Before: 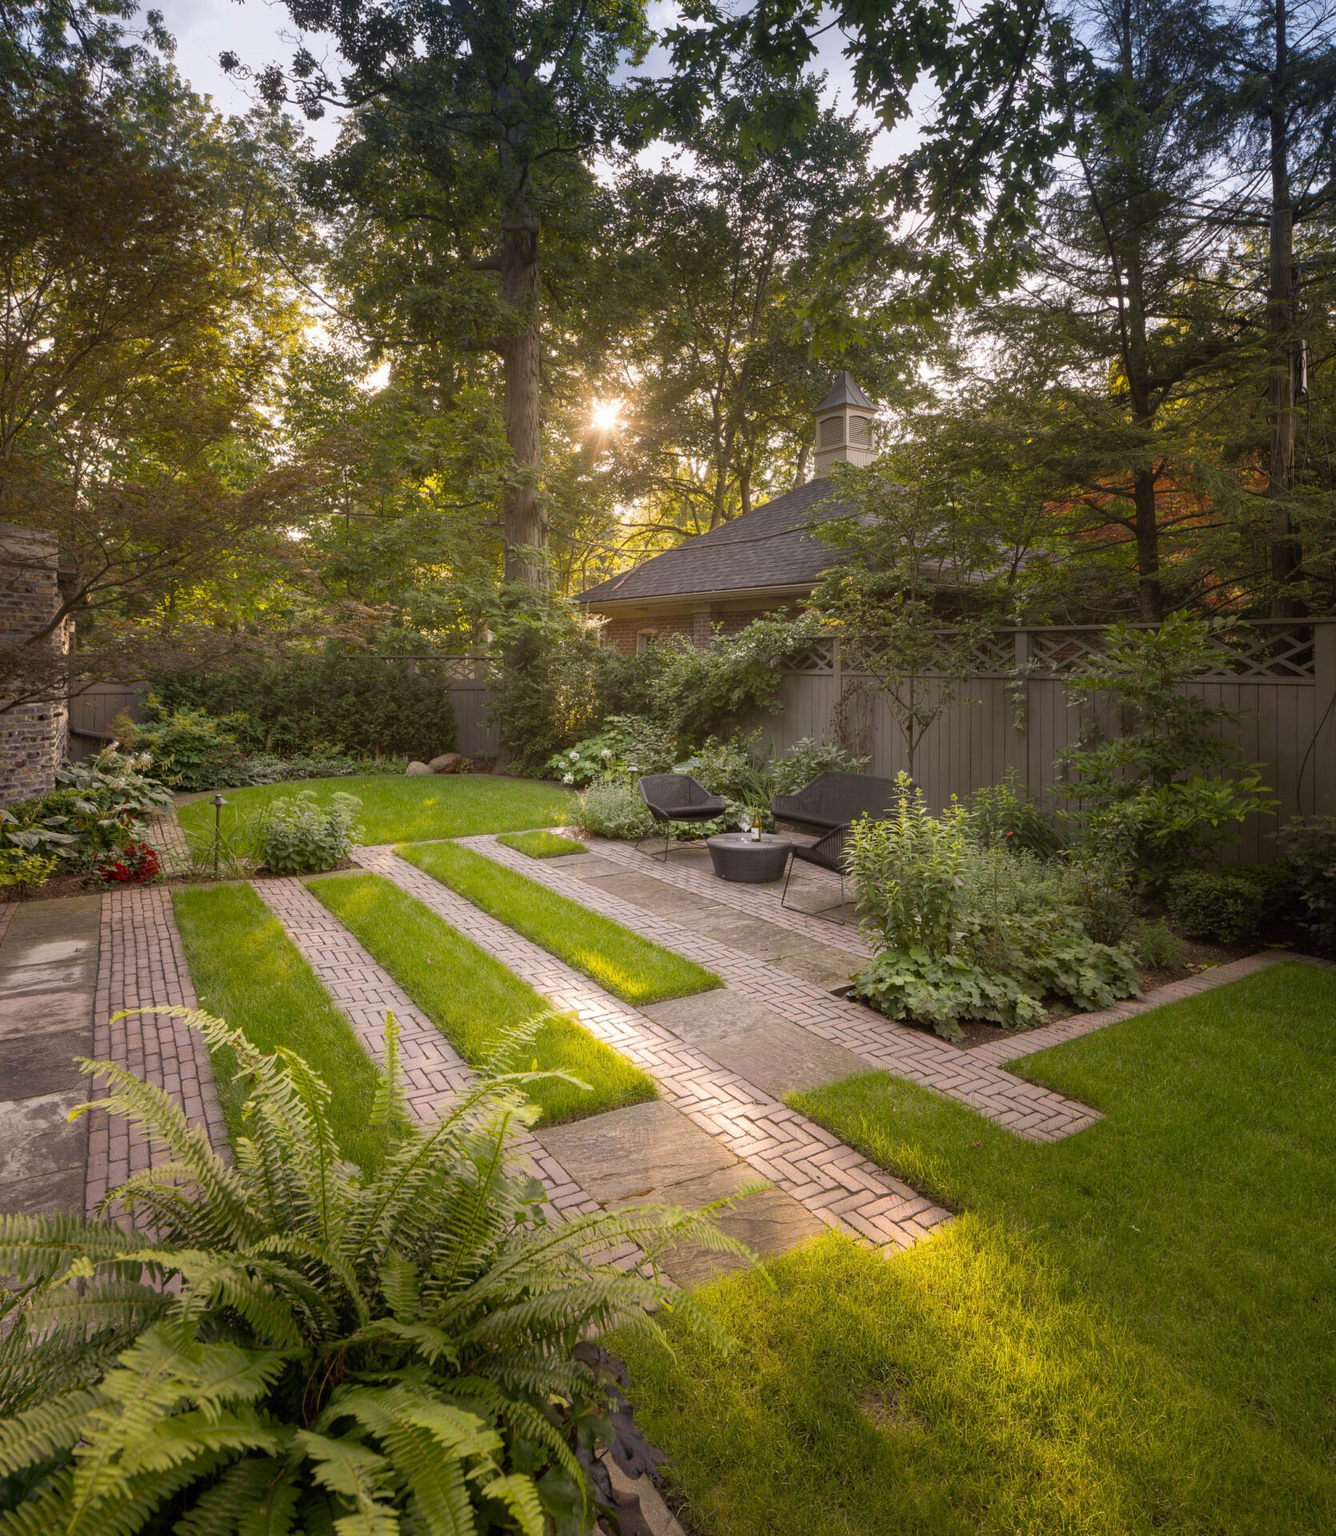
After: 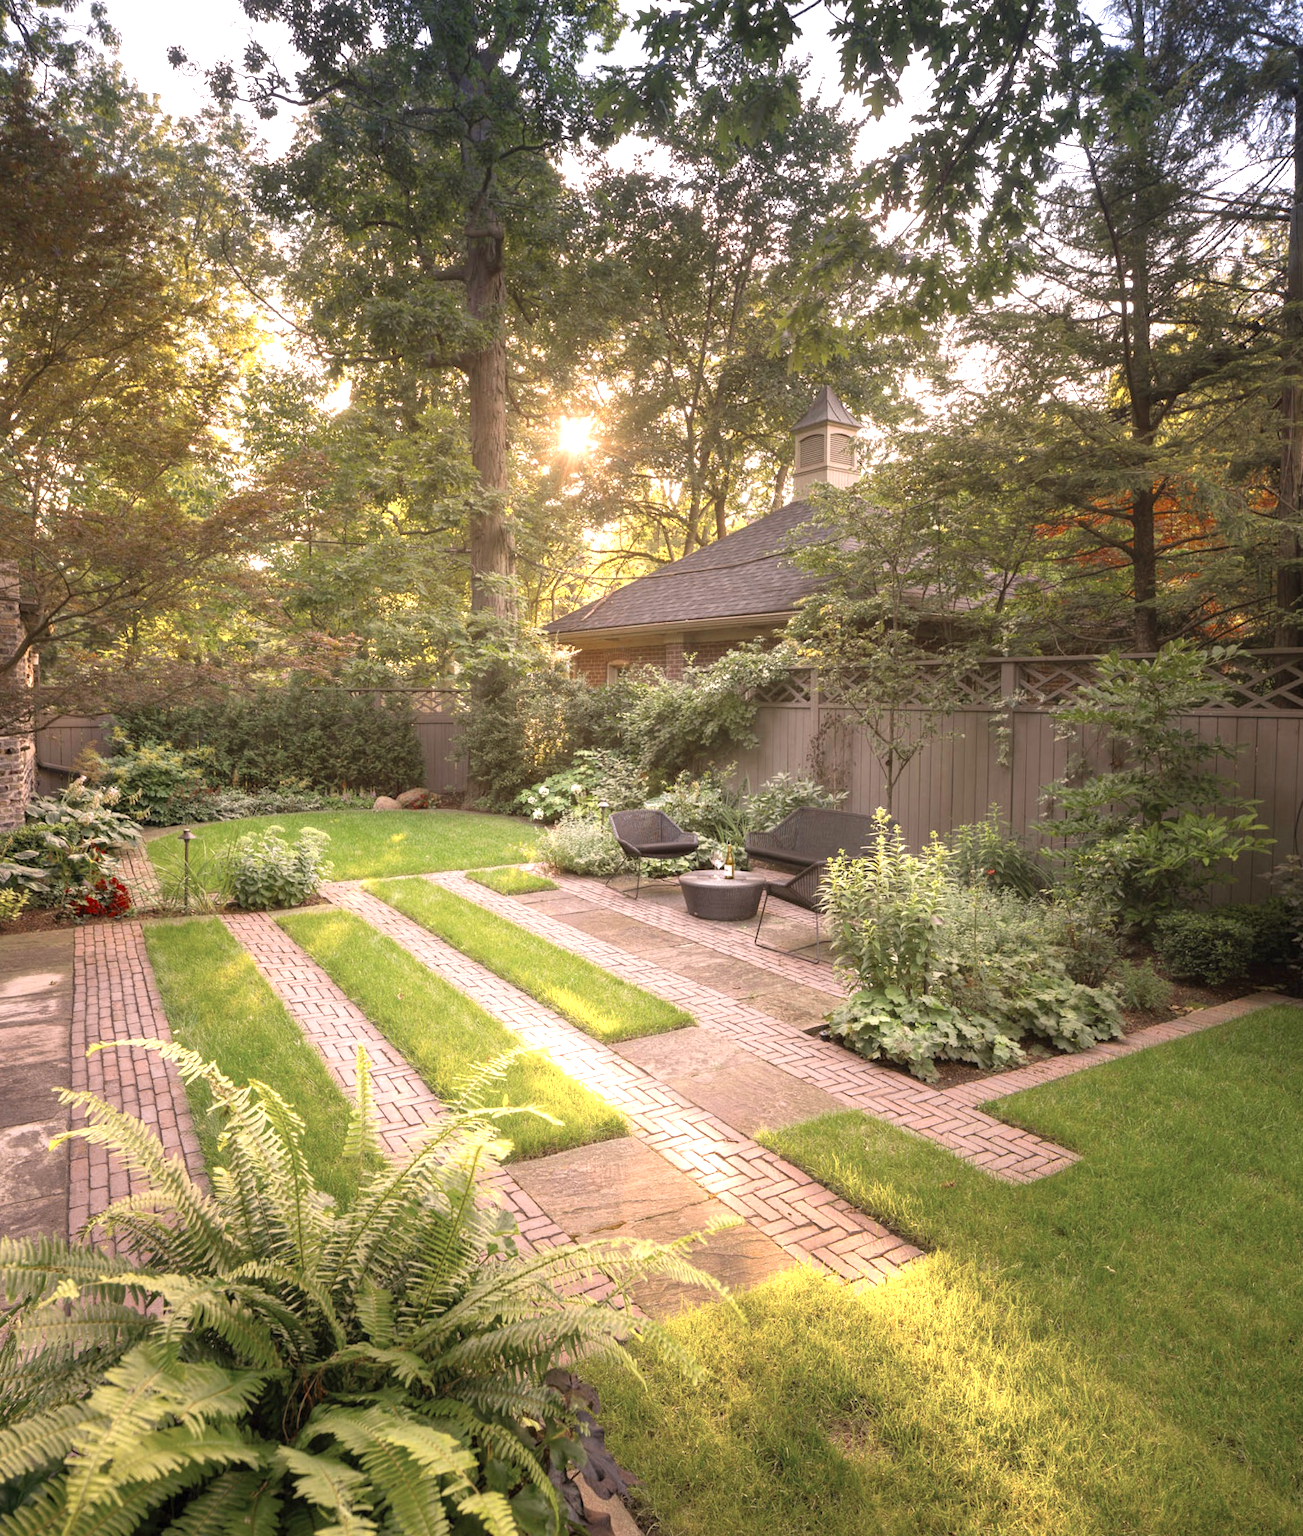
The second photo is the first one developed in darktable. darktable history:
color correction: highlights a* 7.34, highlights b* 4.37
exposure: black level correction 0, exposure 1.2 EV, compensate highlight preservation false
color zones: curves: ch0 [(0, 0.5) (0.125, 0.4) (0.25, 0.5) (0.375, 0.4) (0.5, 0.4) (0.625, 0.6) (0.75, 0.6) (0.875, 0.5)]; ch1 [(0, 0.35) (0.125, 0.45) (0.25, 0.35) (0.375, 0.35) (0.5, 0.35) (0.625, 0.35) (0.75, 0.45) (0.875, 0.35)]; ch2 [(0, 0.6) (0.125, 0.5) (0.25, 0.5) (0.375, 0.6) (0.5, 0.6) (0.625, 0.5) (0.75, 0.5) (0.875, 0.5)]
rotate and perspective: rotation 0.074°, lens shift (vertical) 0.096, lens shift (horizontal) -0.041, crop left 0.043, crop right 0.952, crop top 0.024, crop bottom 0.979
